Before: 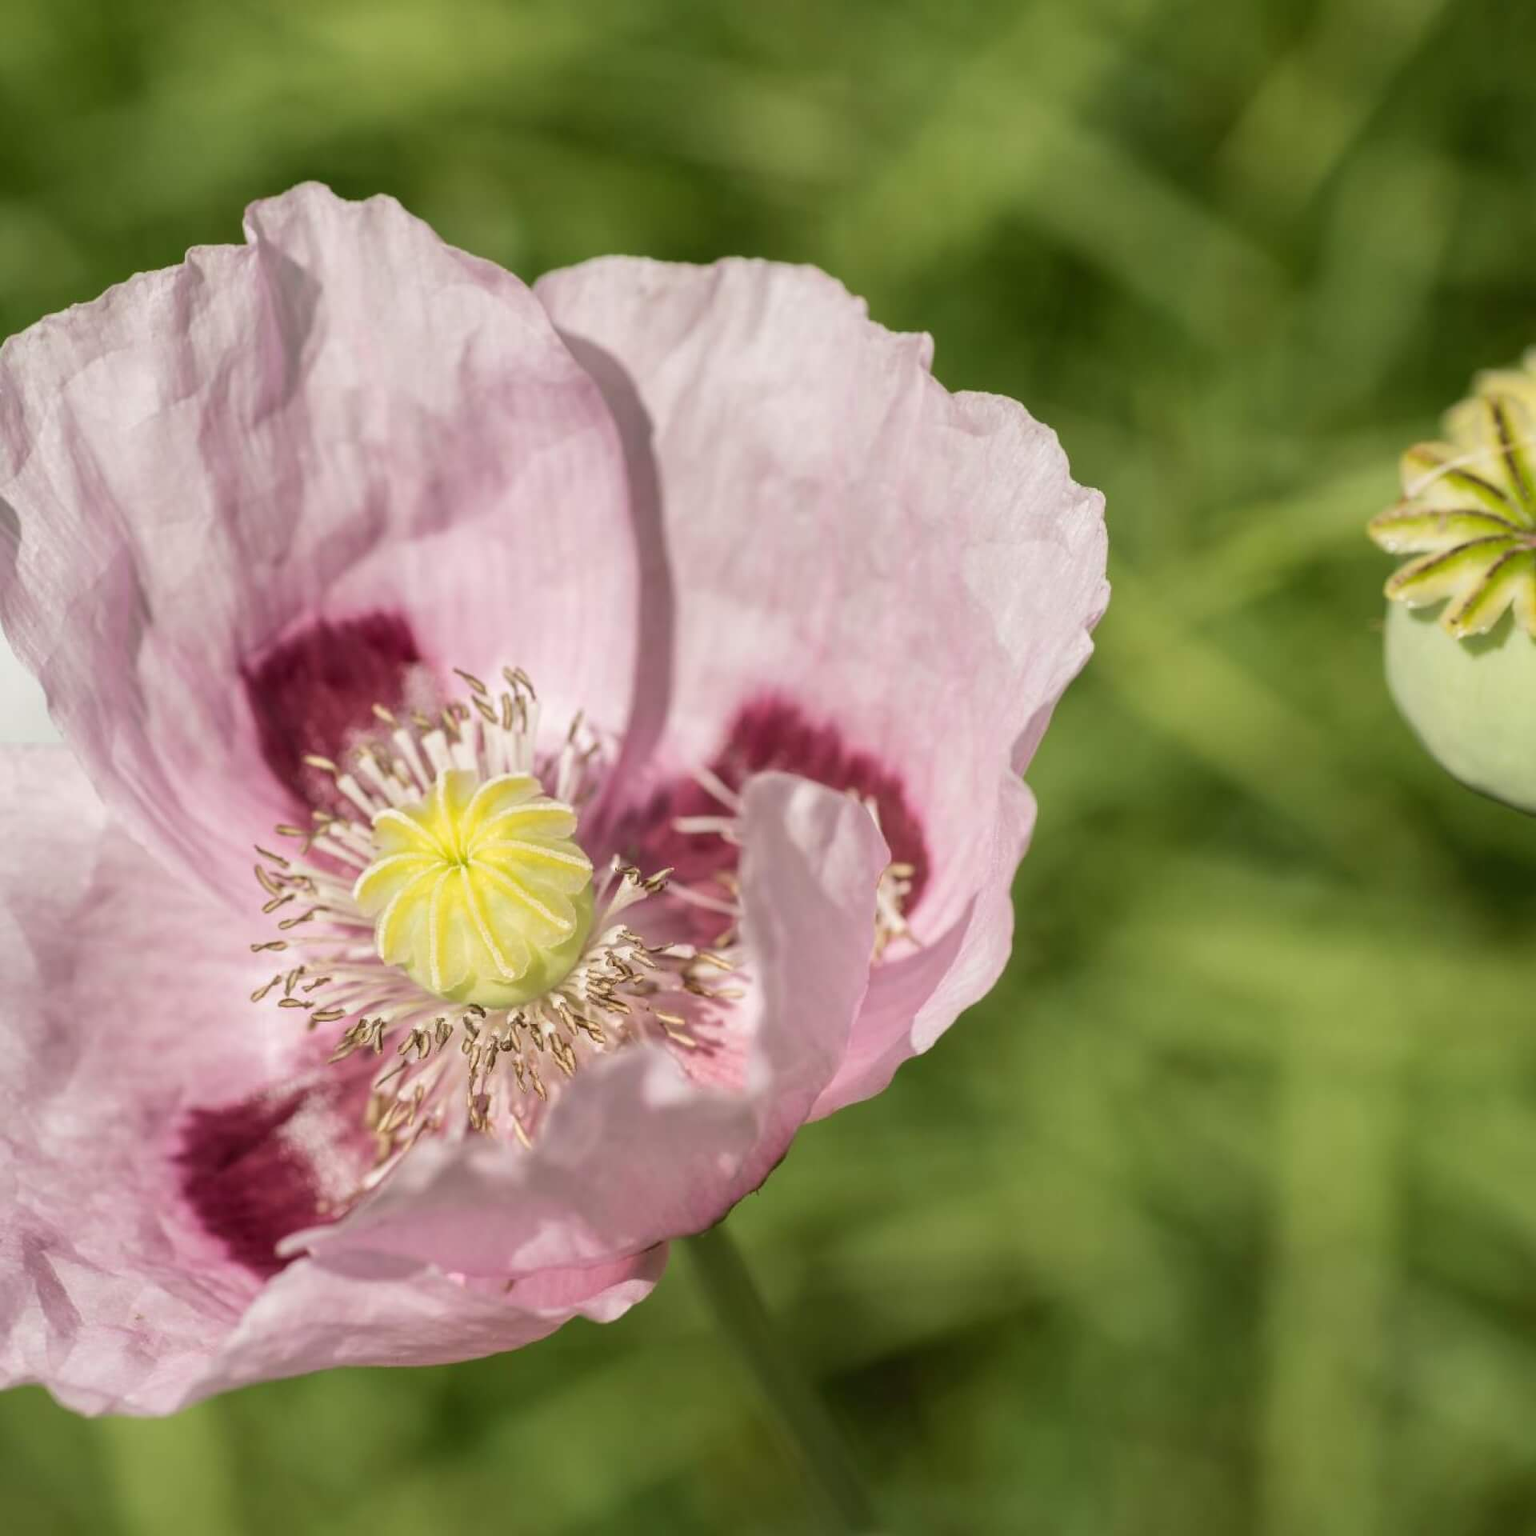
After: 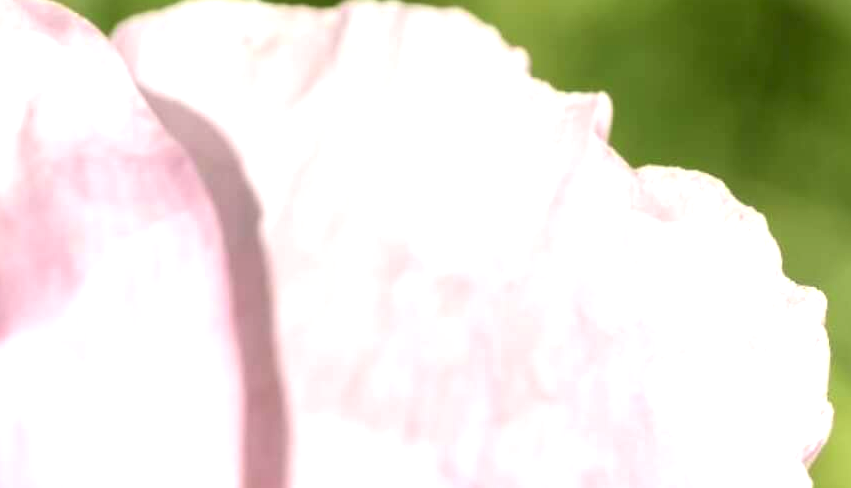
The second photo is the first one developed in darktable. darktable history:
crop: left 28.924%, top 16.862%, right 26.746%, bottom 57.674%
exposure: black level correction 0, exposure 1.001 EV, compensate exposure bias true, compensate highlight preservation false
